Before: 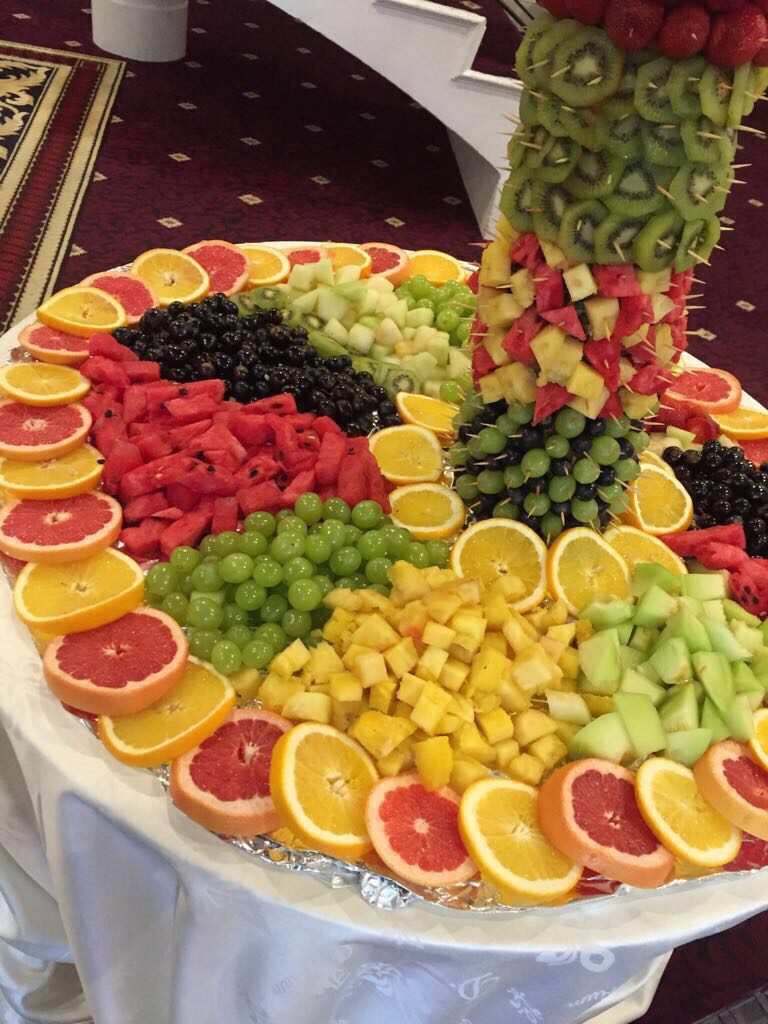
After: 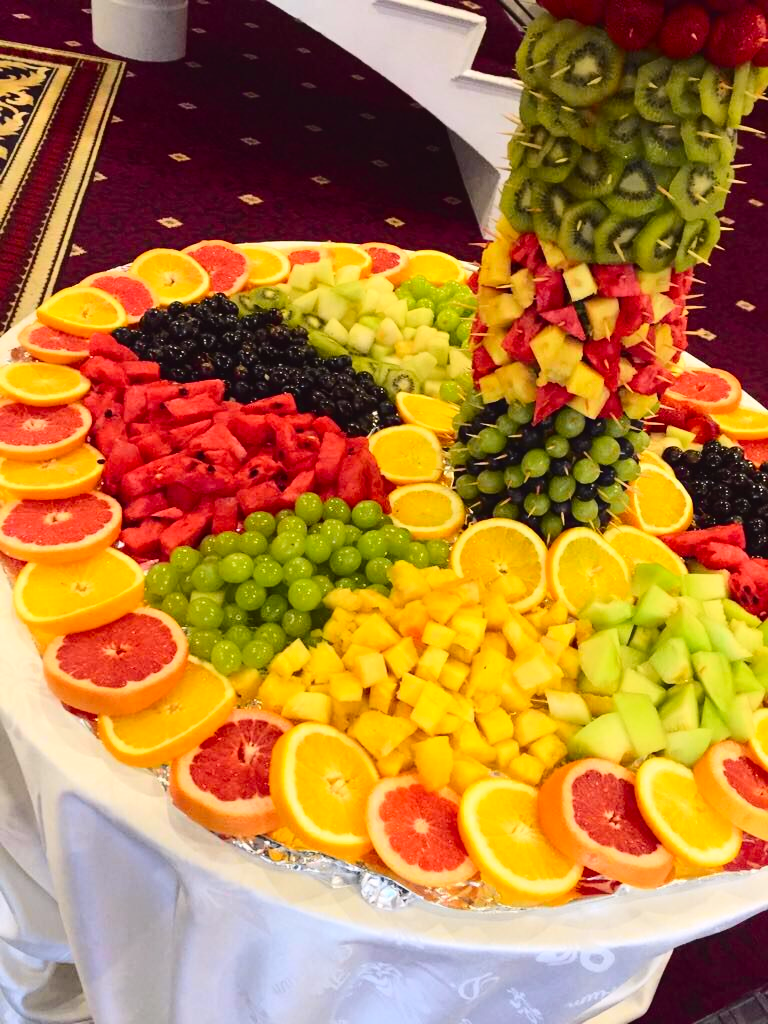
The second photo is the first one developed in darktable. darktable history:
tone curve: curves: ch0 [(0, 0.023) (0.103, 0.087) (0.295, 0.297) (0.445, 0.531) (0.553, 0.665) (0.735, 0.843) (0.994, 1)]; ch1 [(0, 0) (0.414, 0.395) (0.447, 0.447) (0.485, 0.495) (0.512, 0.523) (0.542, 0.581) (0.581, 0.632) (0.646, 0.715) (1, 1)]; ch2 [(0, 0) (0.369, 0.388) (0.449, 0.431) (0.478, 0.471) (0.516, 0.517) (0.579, 0.624) (0.674, 0.775) (1, 1)], color space Lab, independent channels, preserve colors none
